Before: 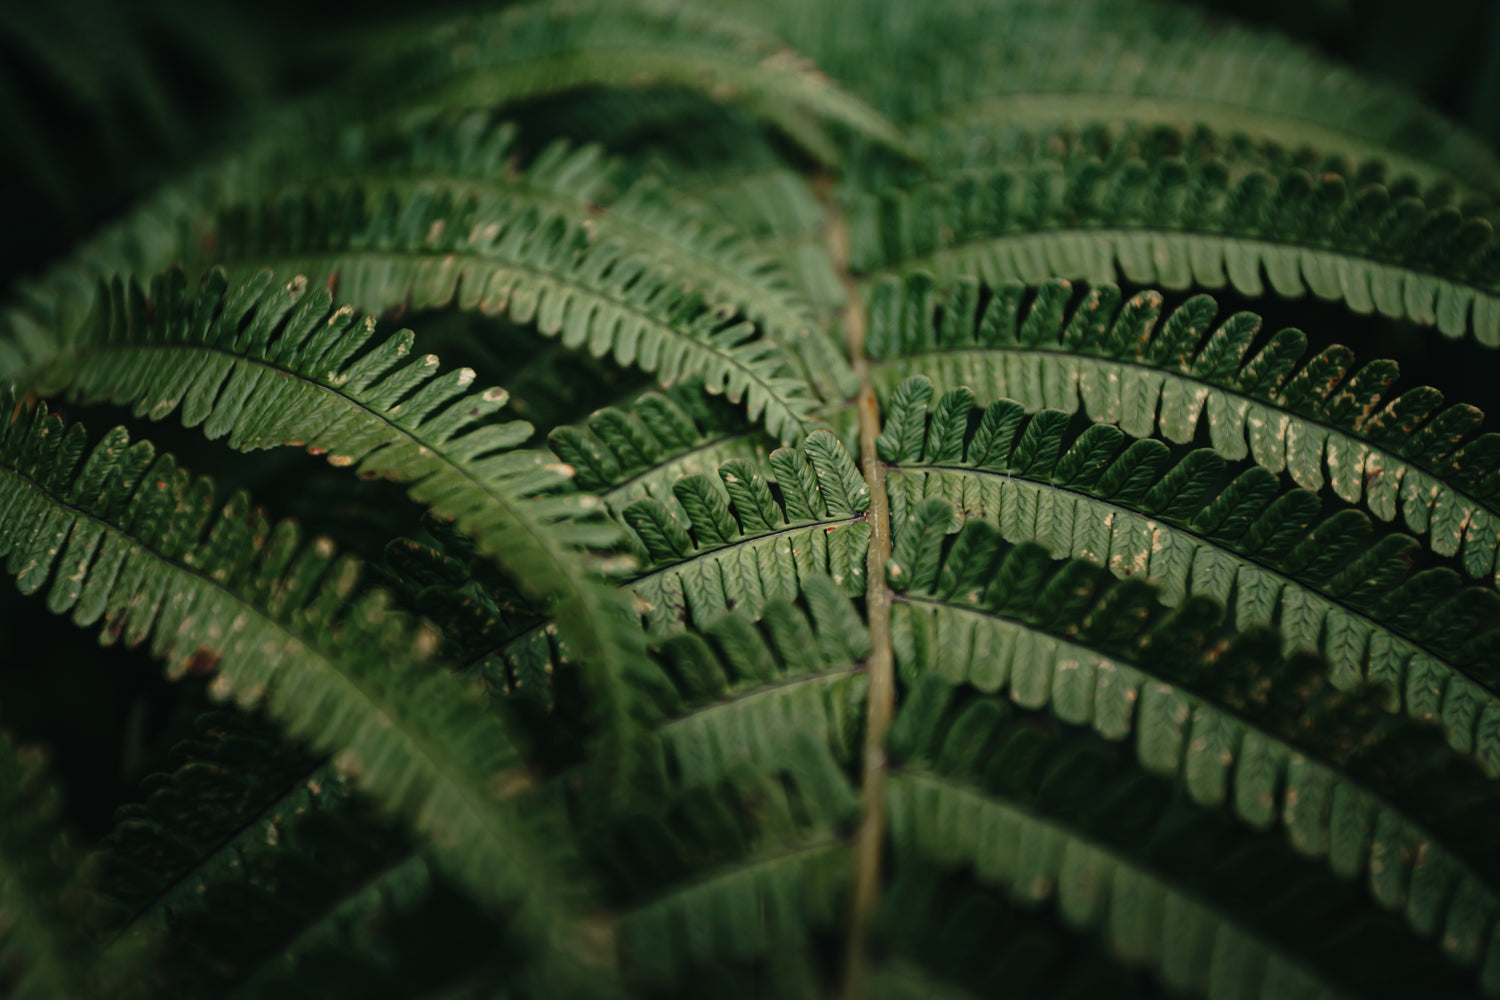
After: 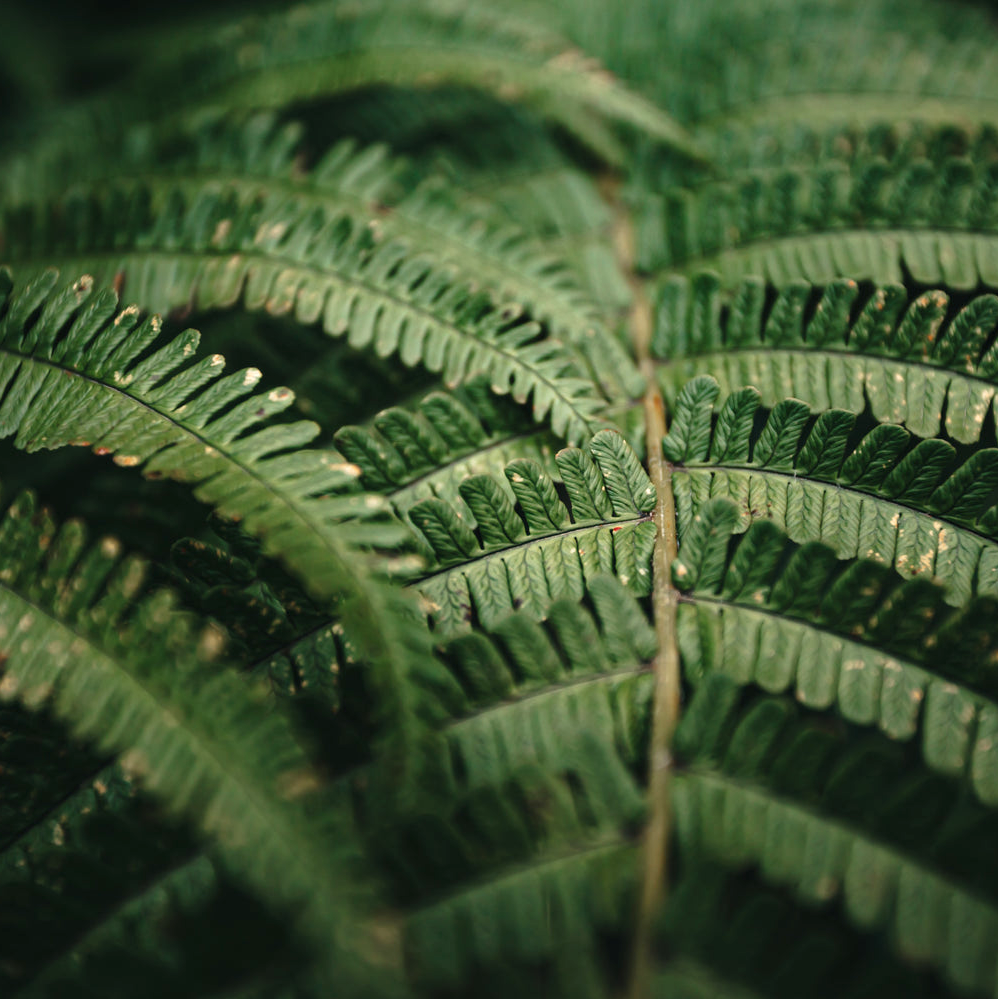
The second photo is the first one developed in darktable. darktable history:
crop and rotate: left 14.297%, right 19.151%
exposure: exposure 0.607 EV, compensate exposure bias true, compensate highlight preservation false
